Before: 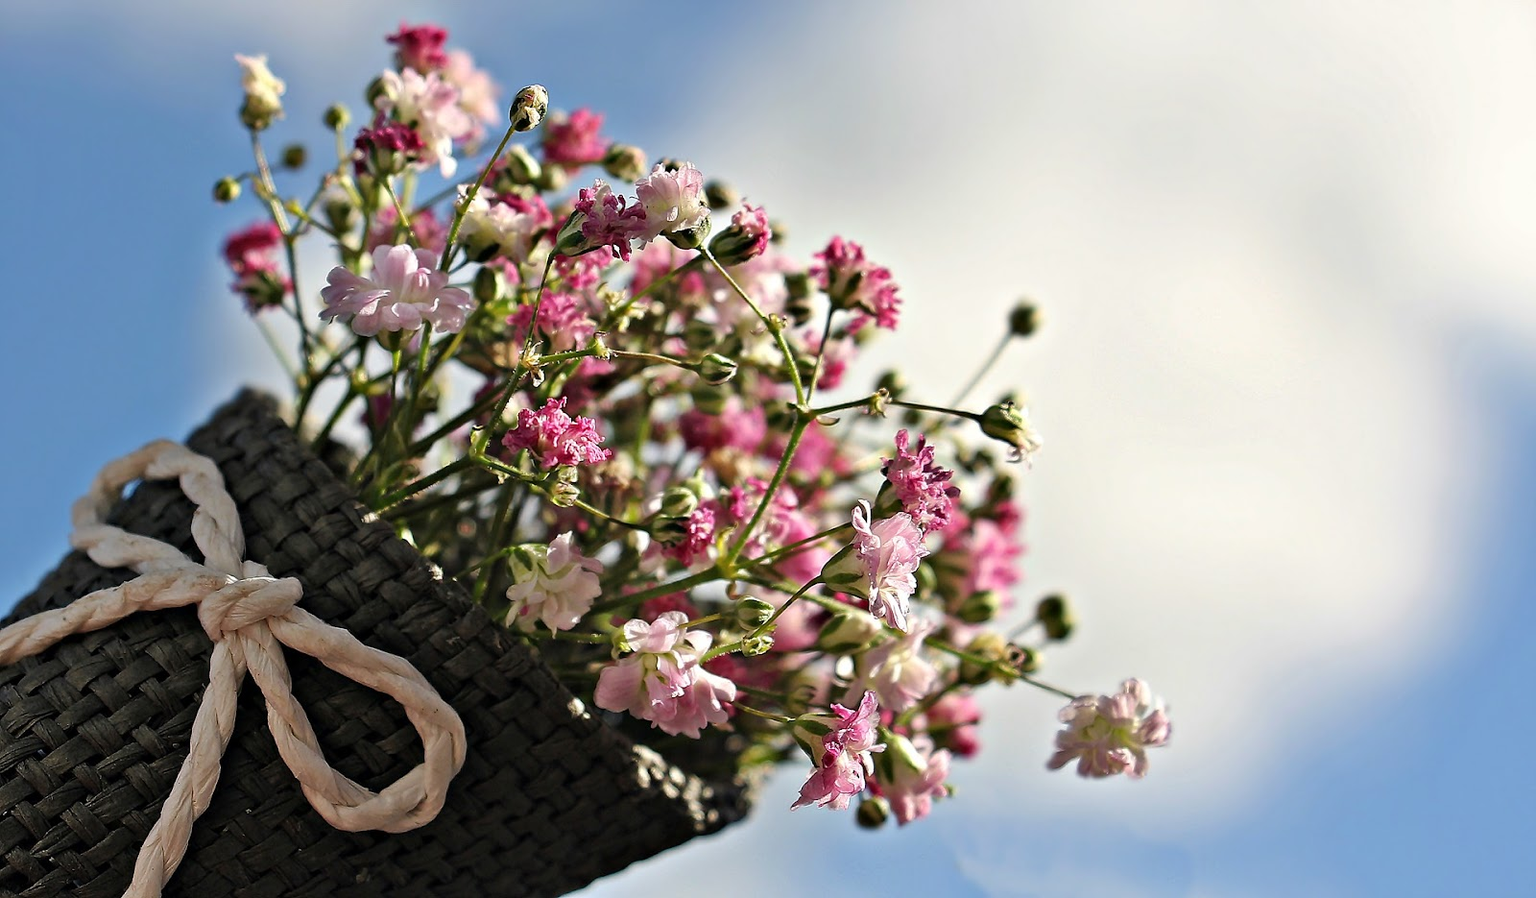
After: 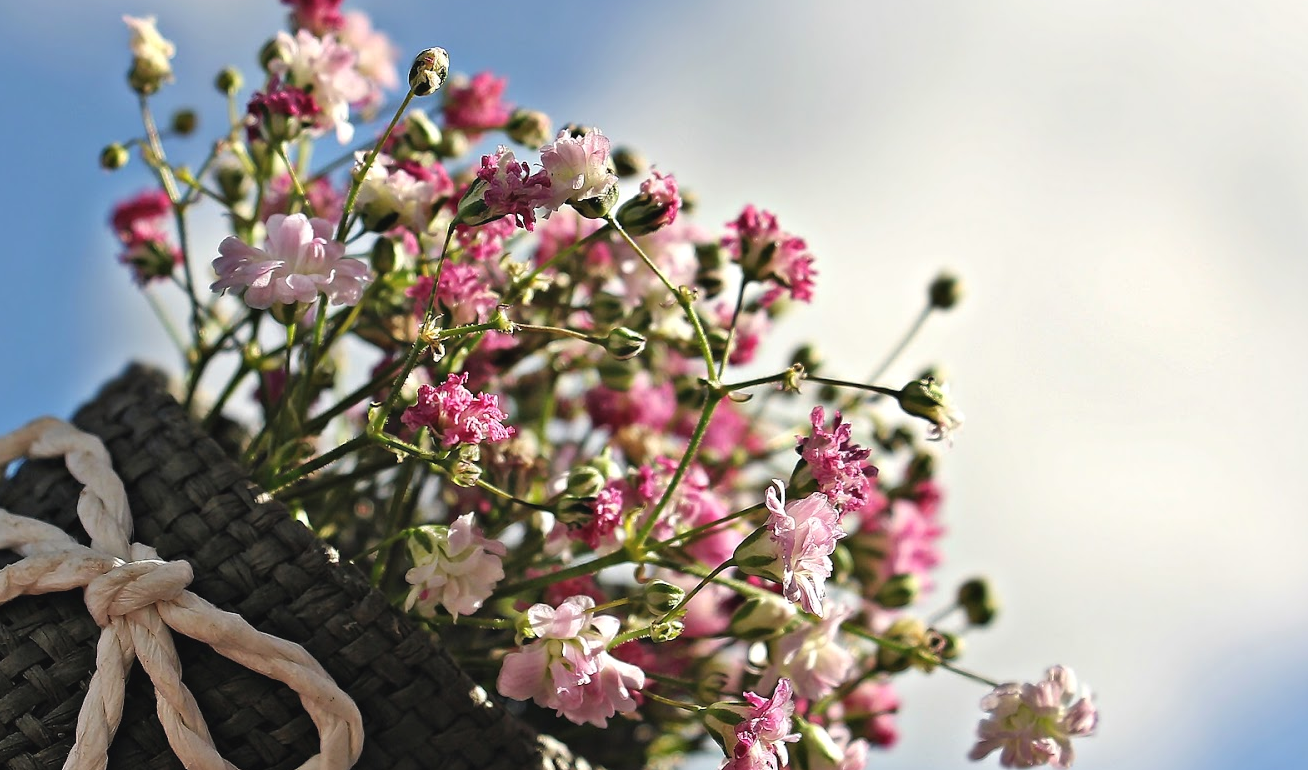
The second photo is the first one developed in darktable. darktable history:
exposure: black level correction -0.004, exposure 0.057 EV, compensate exposure bias true, compensate highlight preservation false
crop and rotate: left 7.668%, top 4.42%, right 10.57%, bottom 13.209%
